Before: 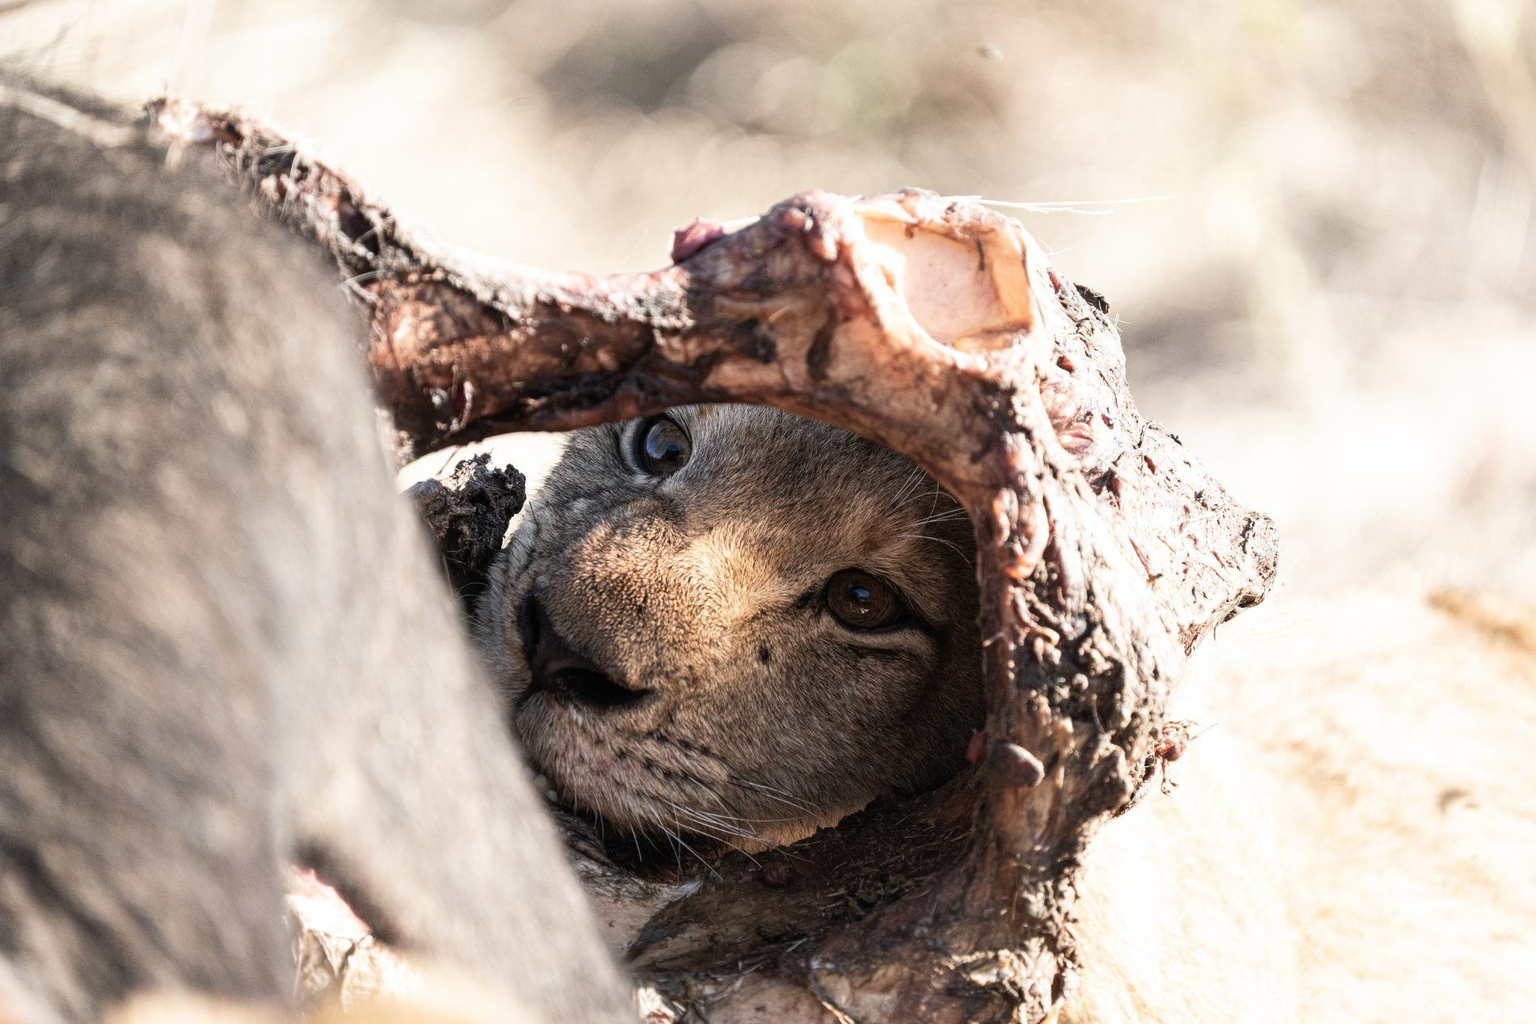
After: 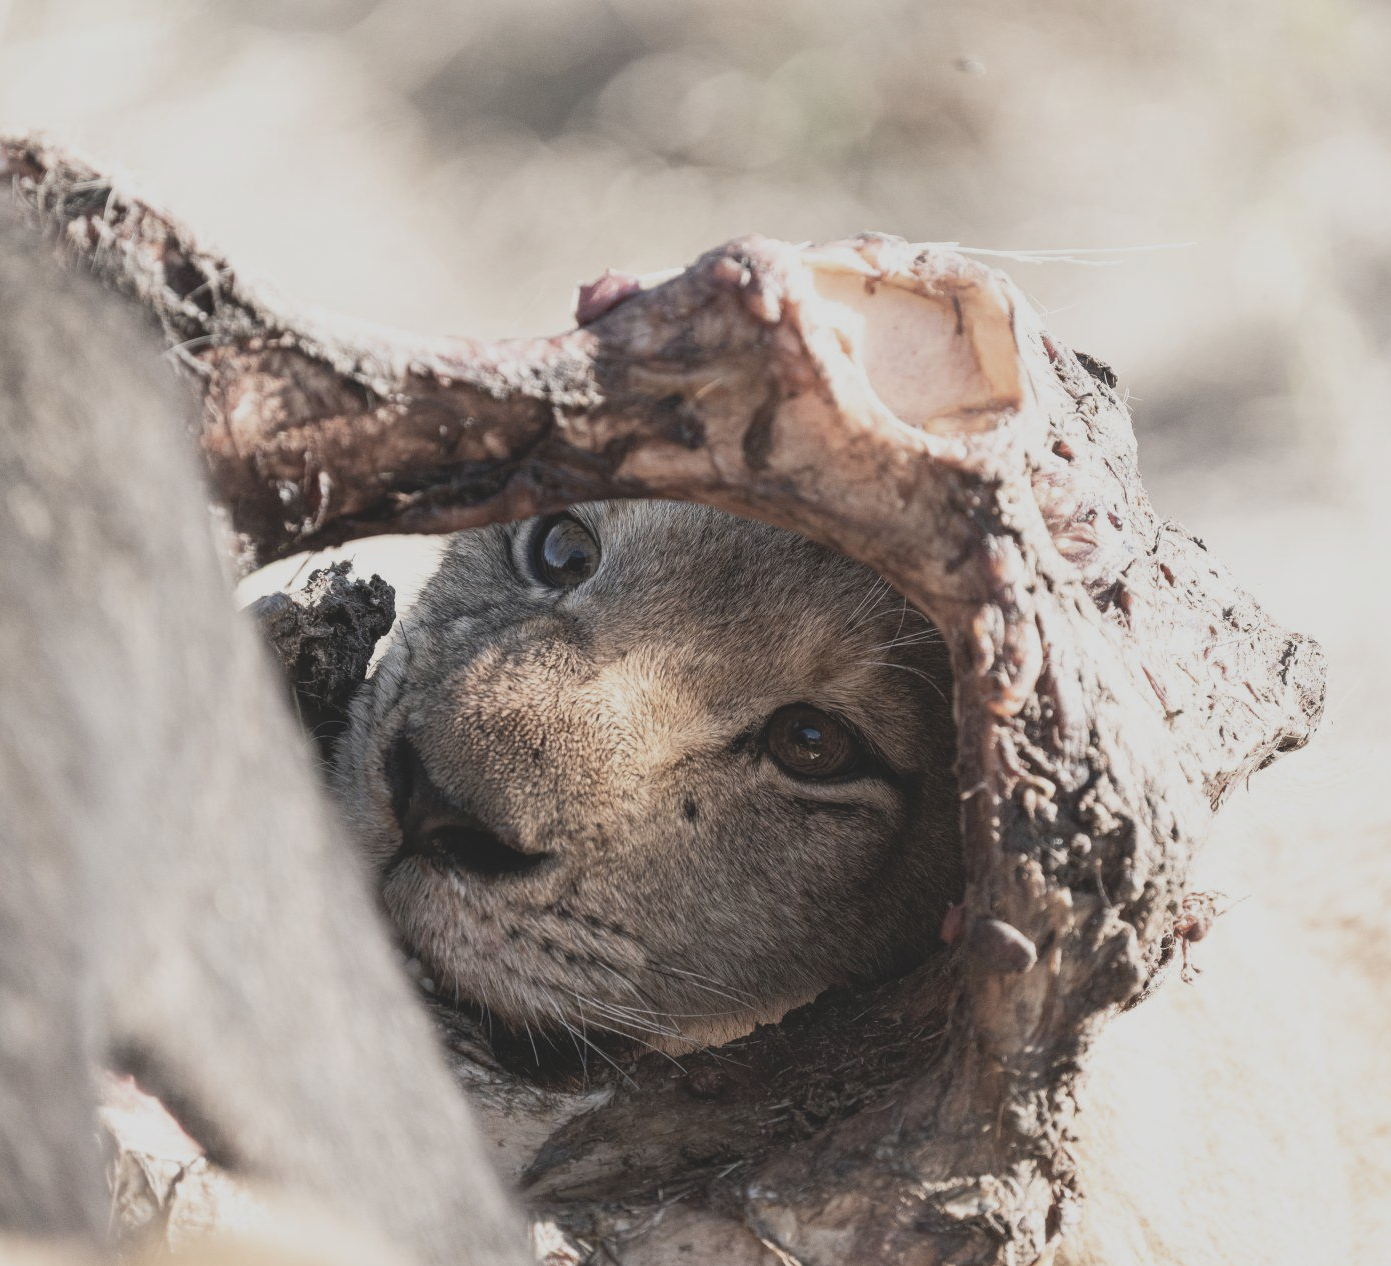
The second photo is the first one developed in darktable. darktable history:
levels: levels [0, 0.498, 0.996]
crop: left 13.443%, right 13.31%
contrast brightness saturation: contrast -0.26, saturation -0.43
